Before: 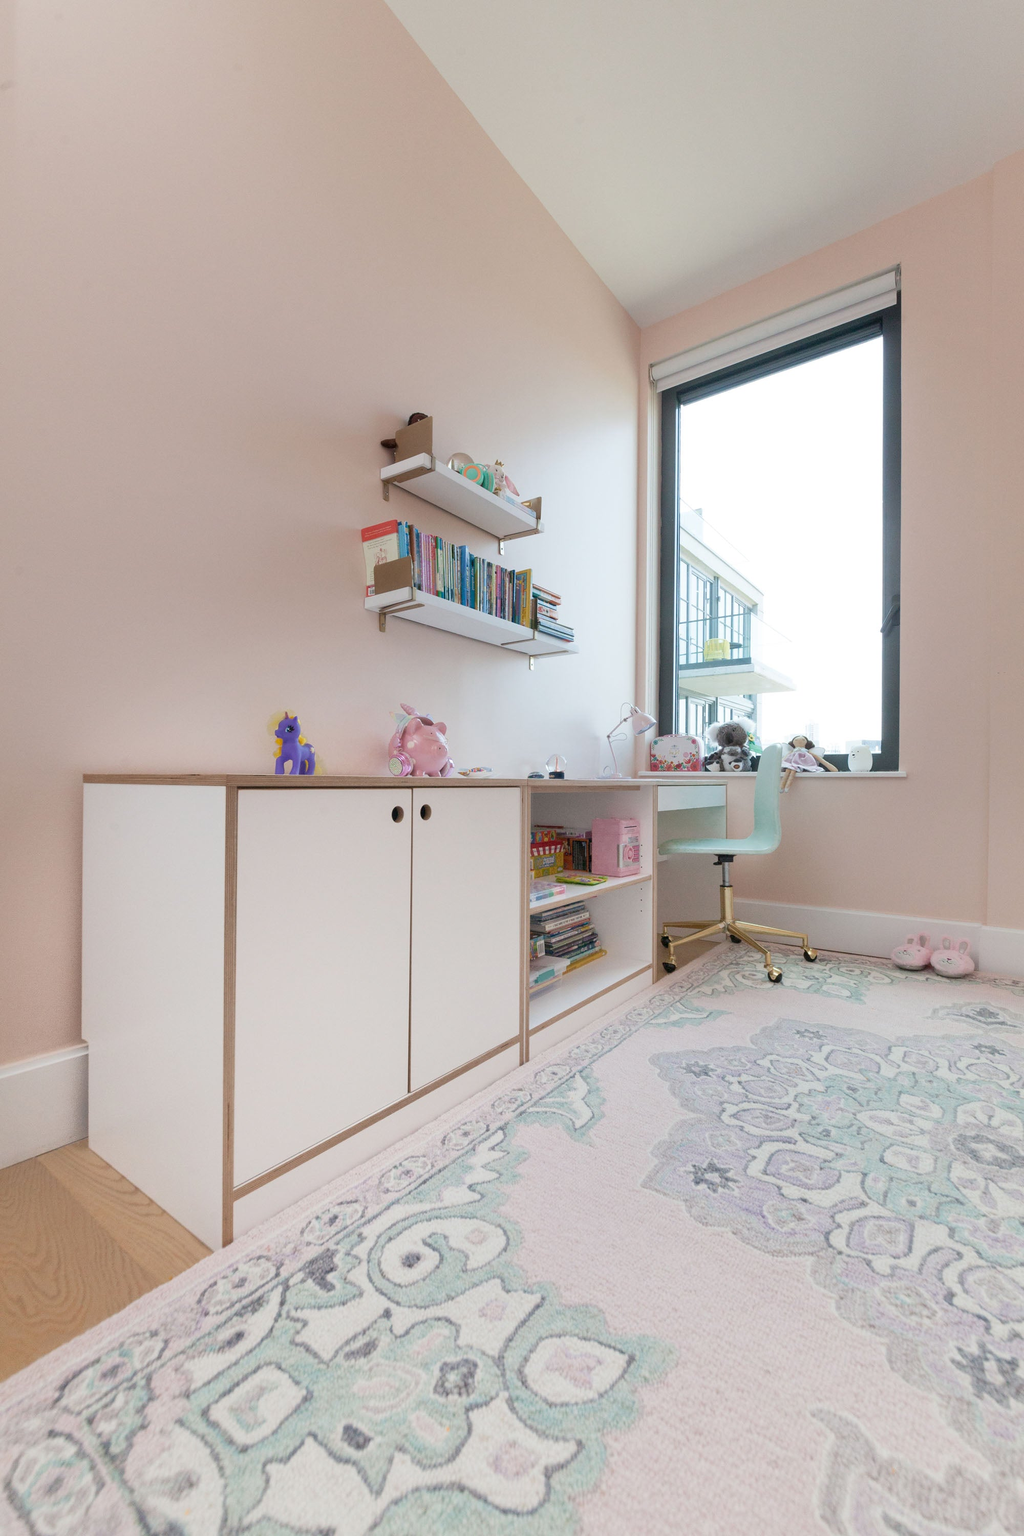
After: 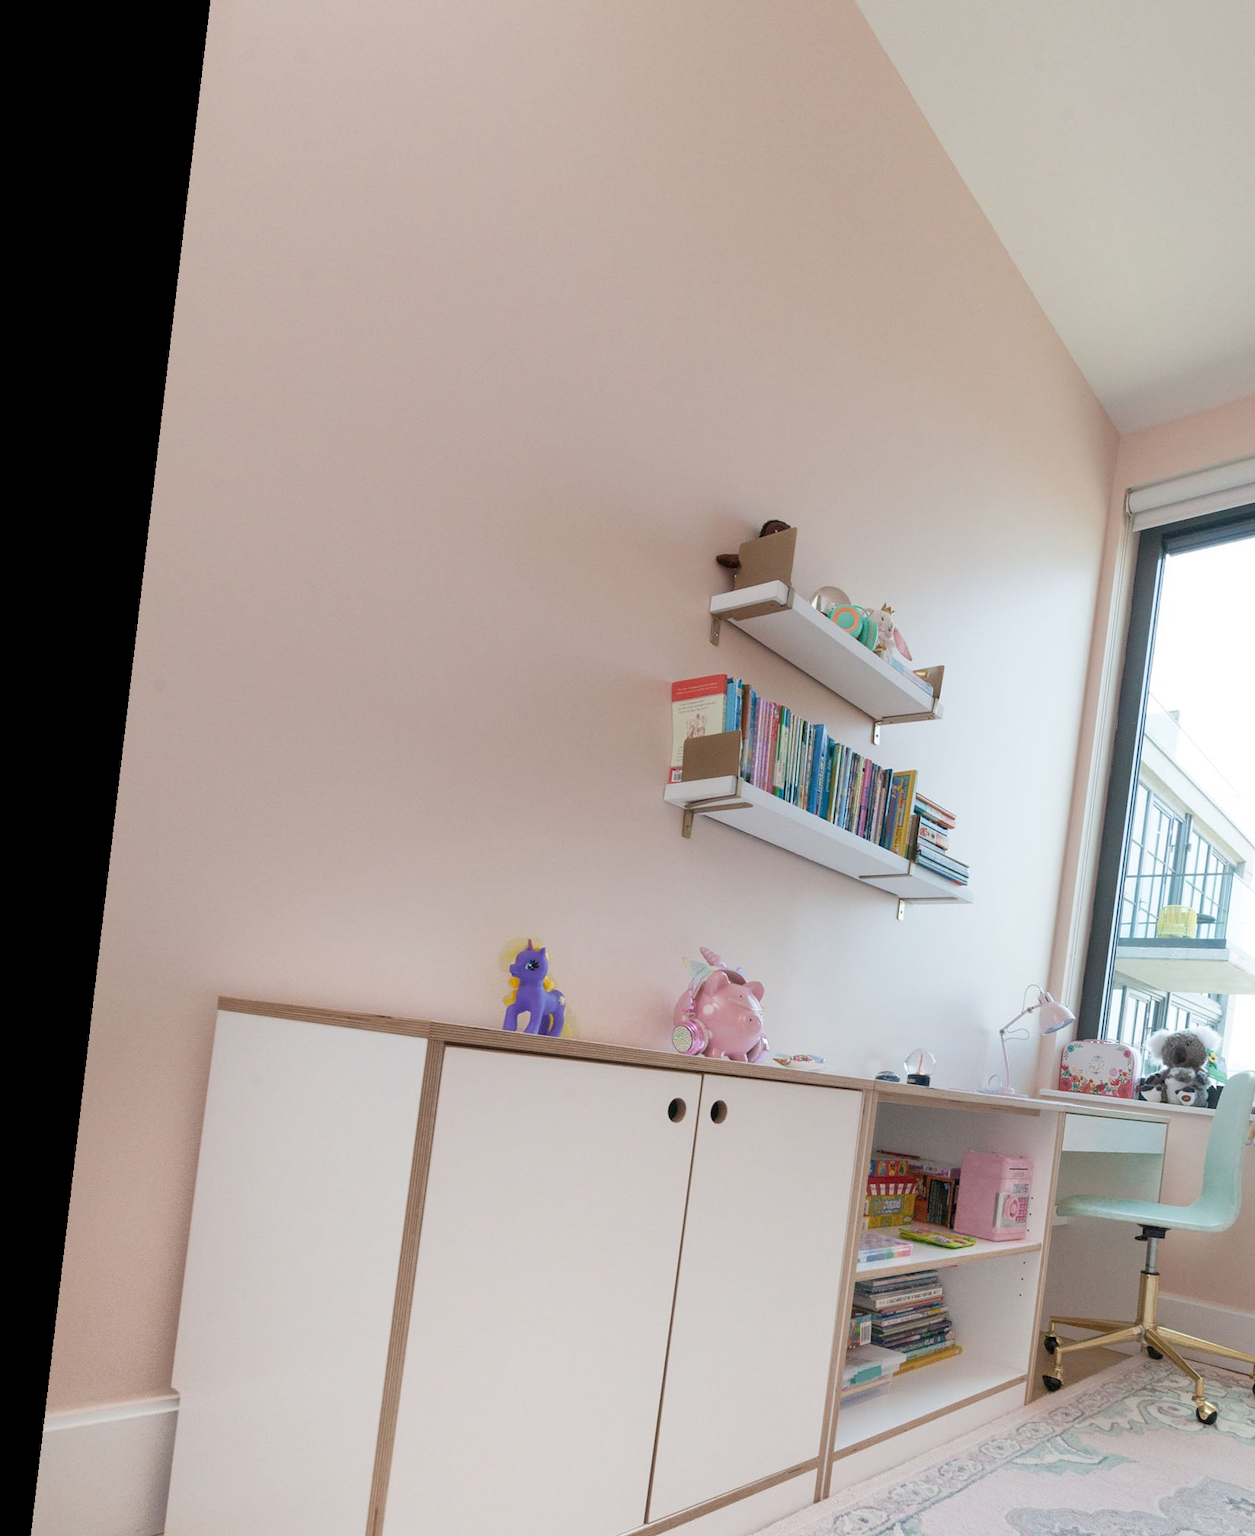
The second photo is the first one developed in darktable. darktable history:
crop and rotate: angle -6.68°, left 2.014%, top 6.636%, right 27.375%, bottom 30.6%
